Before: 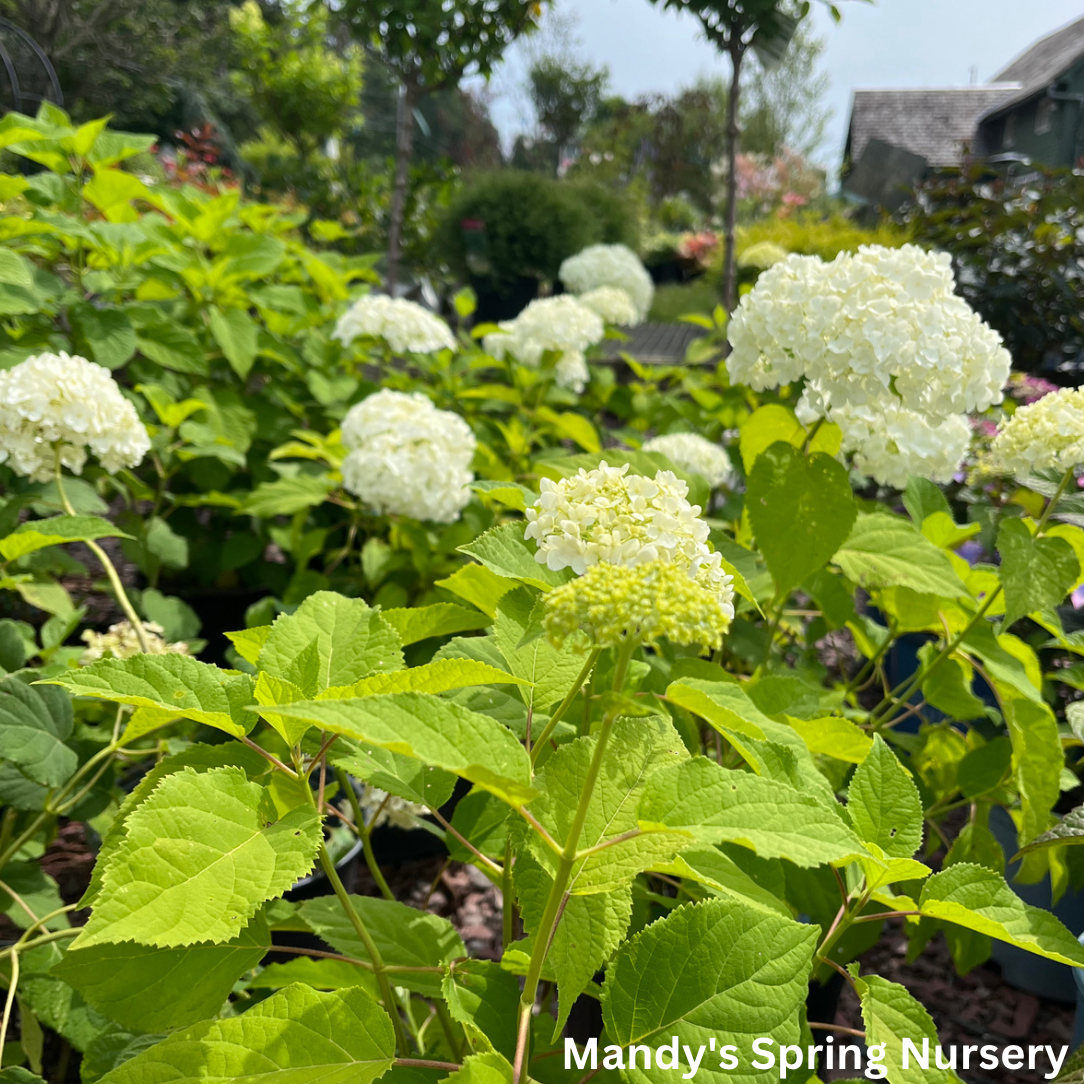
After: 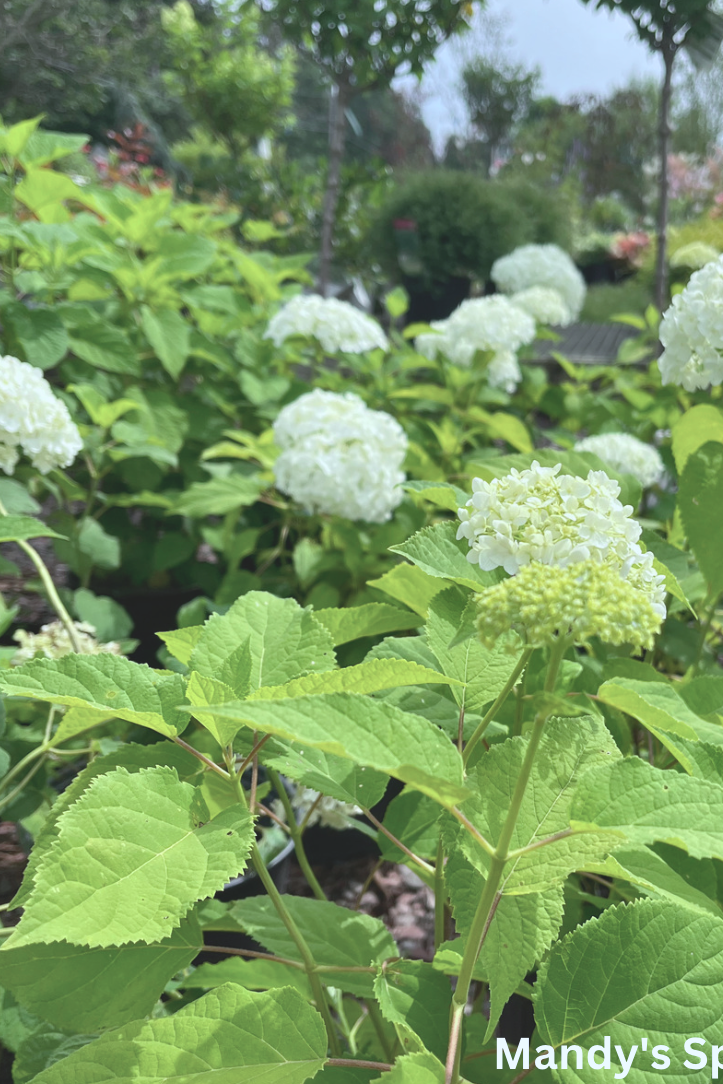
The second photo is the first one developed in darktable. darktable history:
exposure: black level correction 0, exposure 0.498 EV, compensate highlight preservation false
shadows and highlights: low approximation 0.01, soften with gaussian
crop and rotate: left 6.277%, right 26.993%
color calibration: output R [0.948, 0.091, -0.04, 0], output G [-0.3, 1.384, -0.085, 0], output B [-0.108, 0.061, 1.08, 0], x 0.37, y 0.382, temperature 4305.13 K
contrast brightness saturation: contrast -0.255, saturation -0.431
